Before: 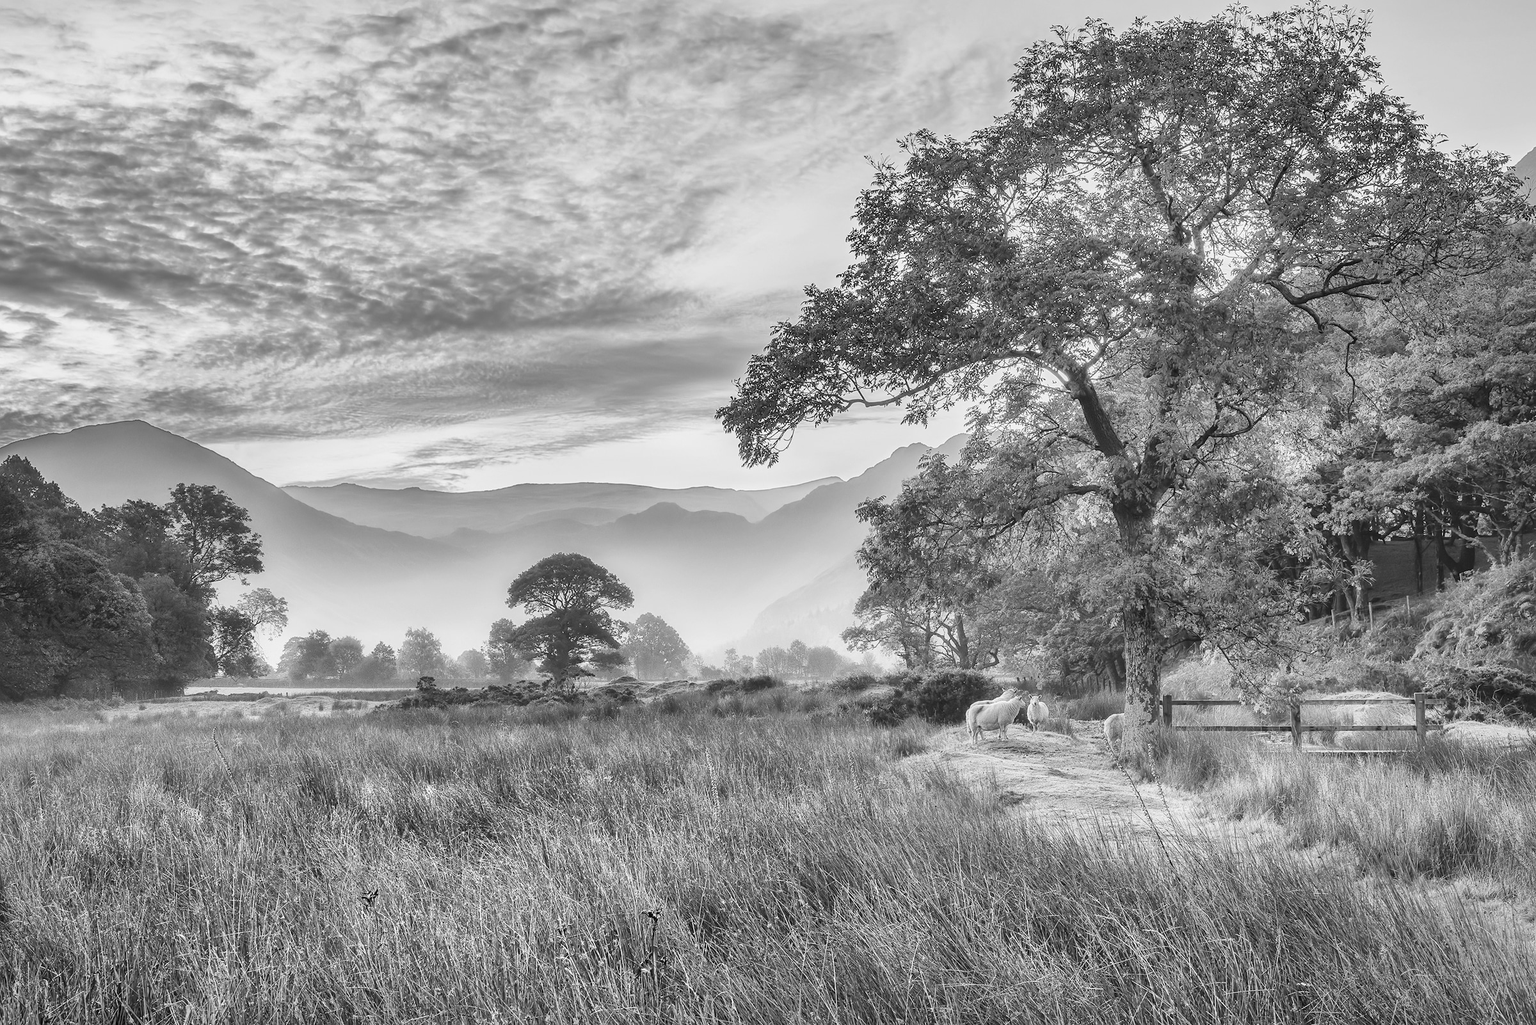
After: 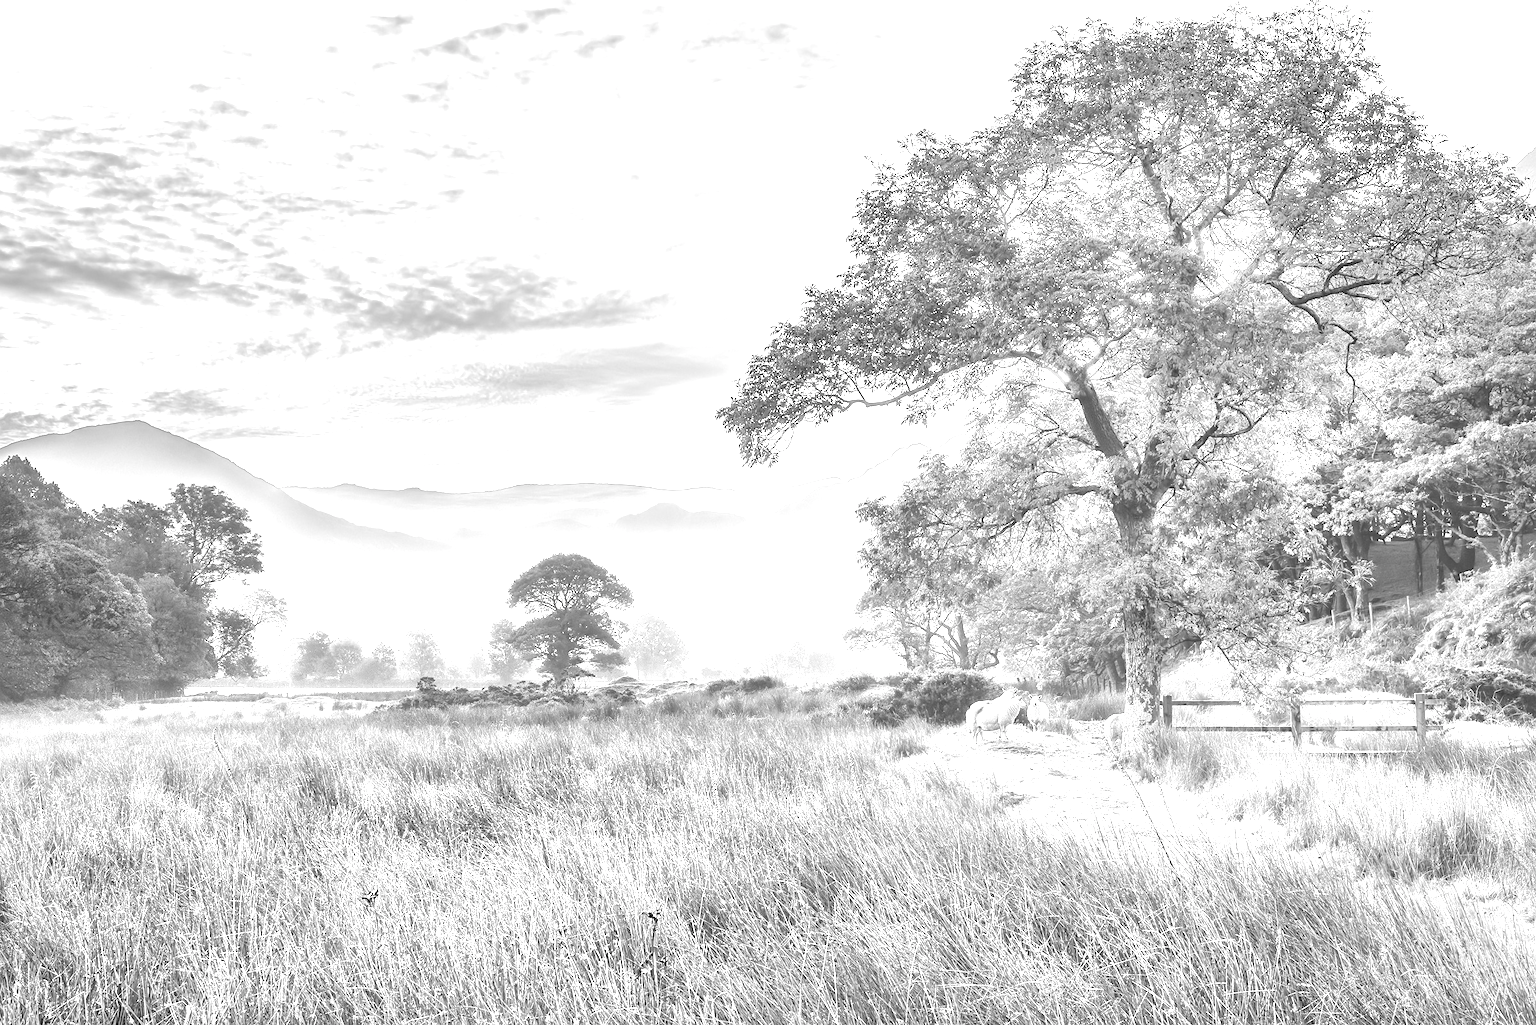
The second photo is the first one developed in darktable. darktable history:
levels: levels [0, 0.445, 1]
exposure: black level correction 0, exposure 1.471 EV, compensate highlight preservation false
